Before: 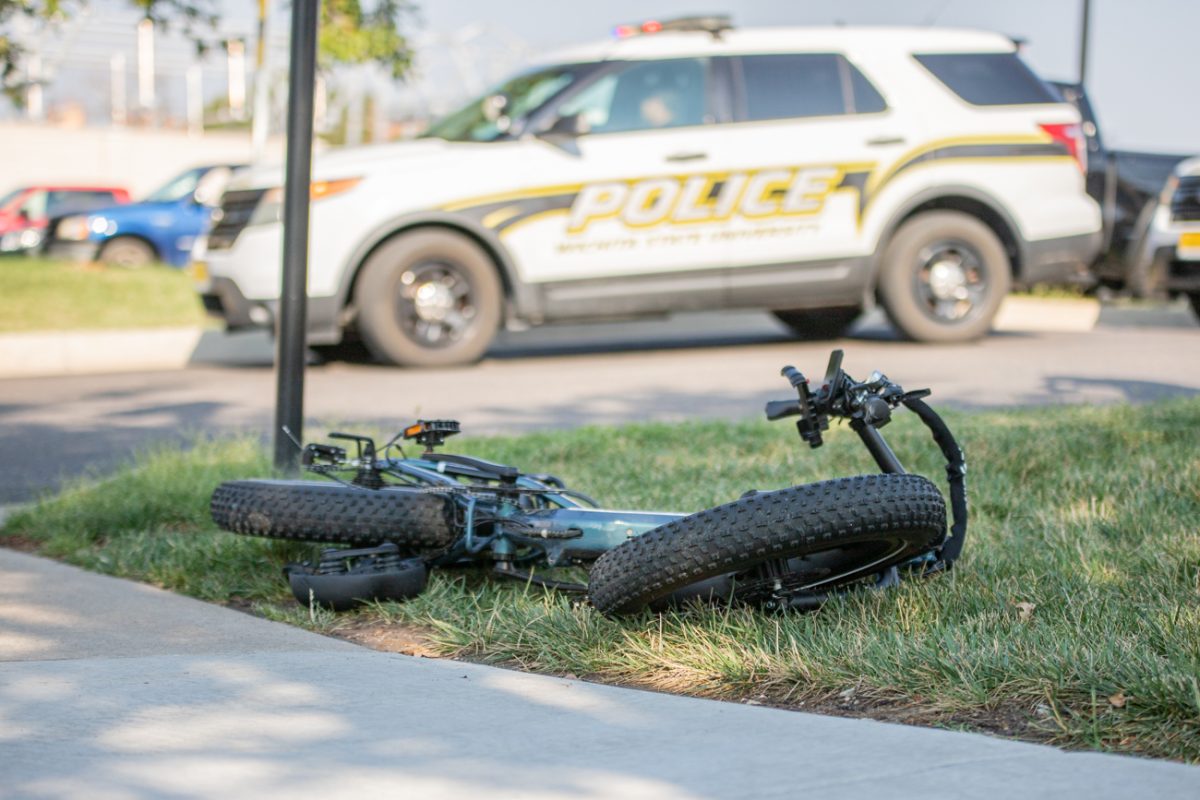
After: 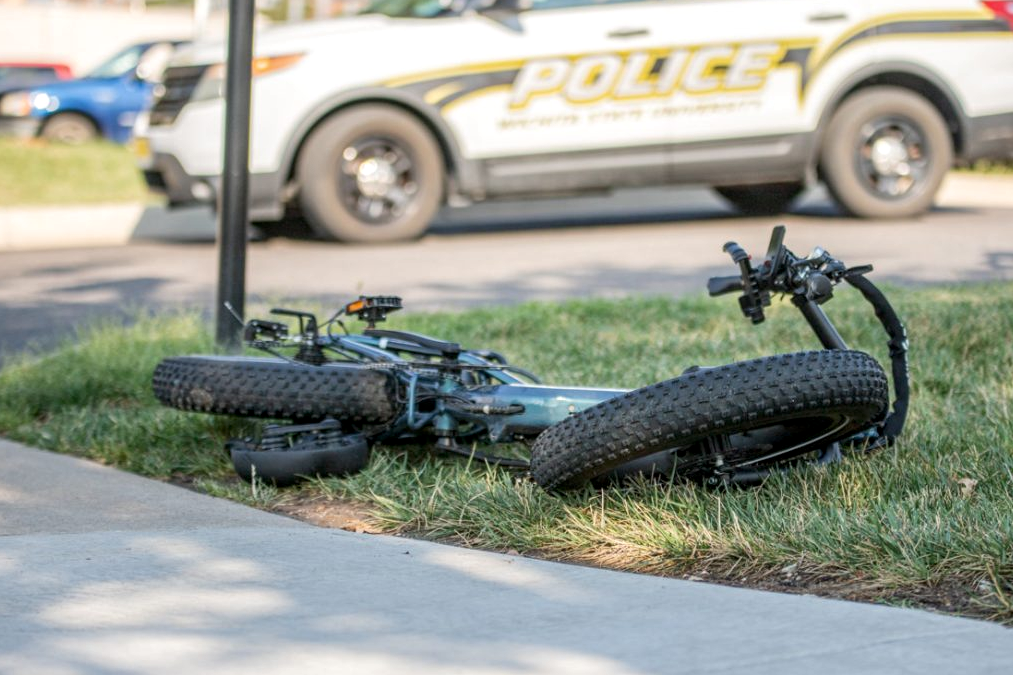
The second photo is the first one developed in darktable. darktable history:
crop and rotate: left 4.842%, top 15.51%, right 10.668%
local contrast: on, module defaults
